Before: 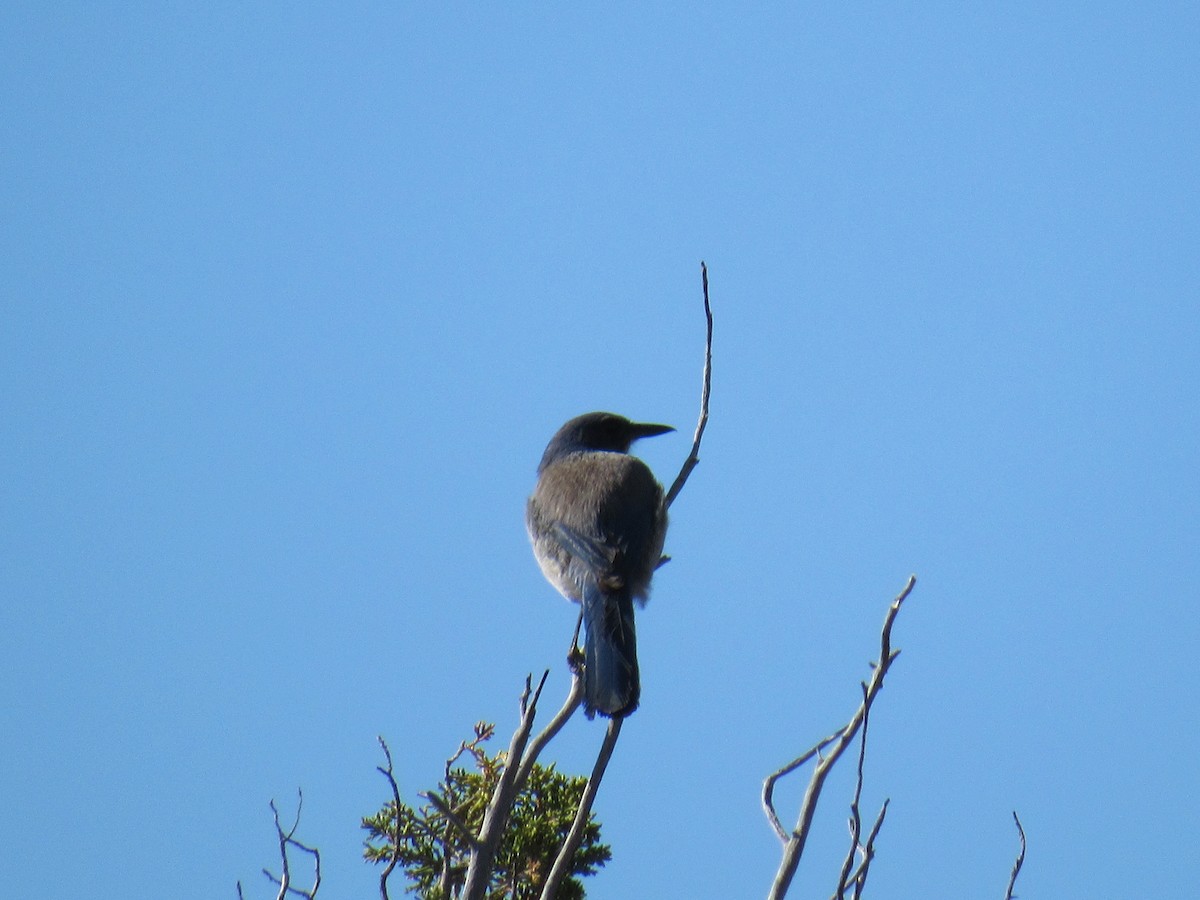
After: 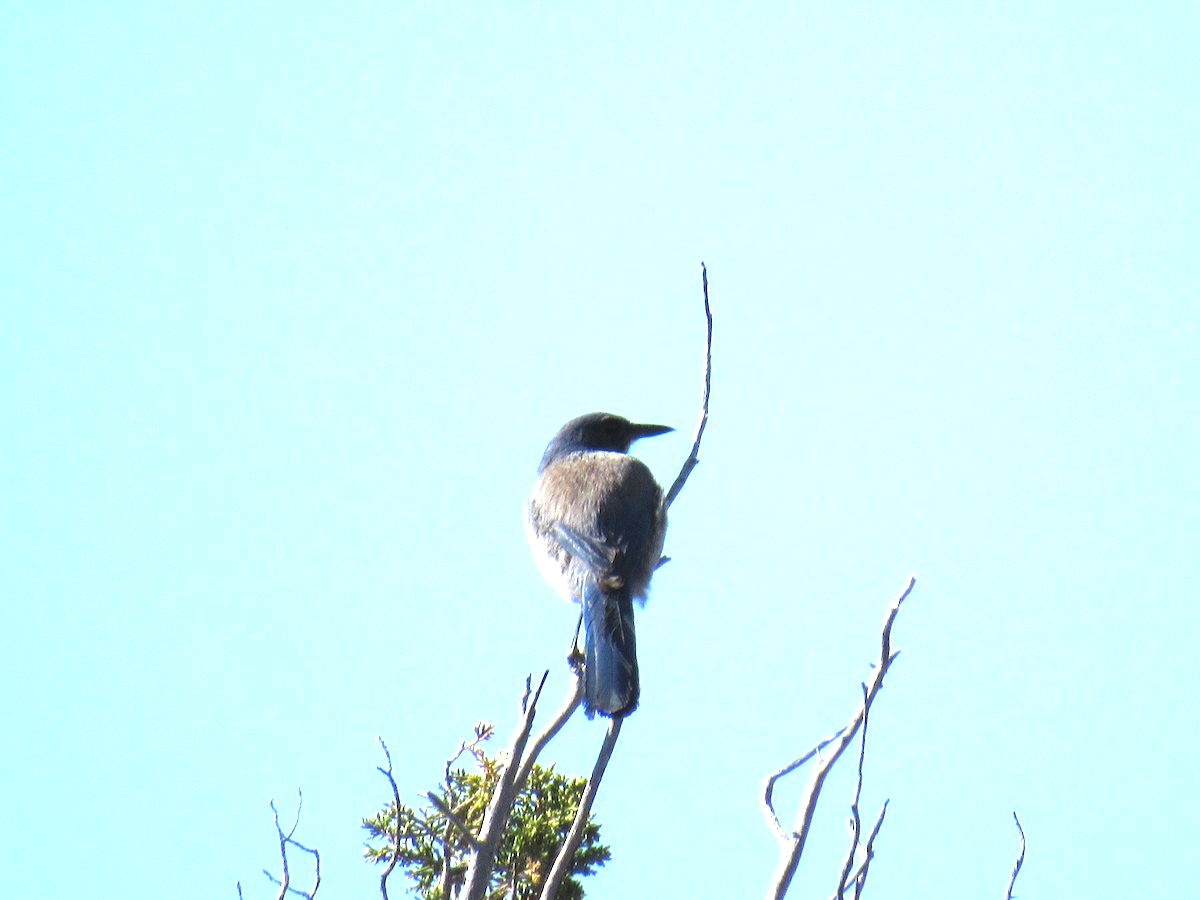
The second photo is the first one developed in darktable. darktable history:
levels: levels [0.026, 0.507, 0.987]
exposure: black level correction 0, exposure 1.9 EV, compensate highlight preservation false
